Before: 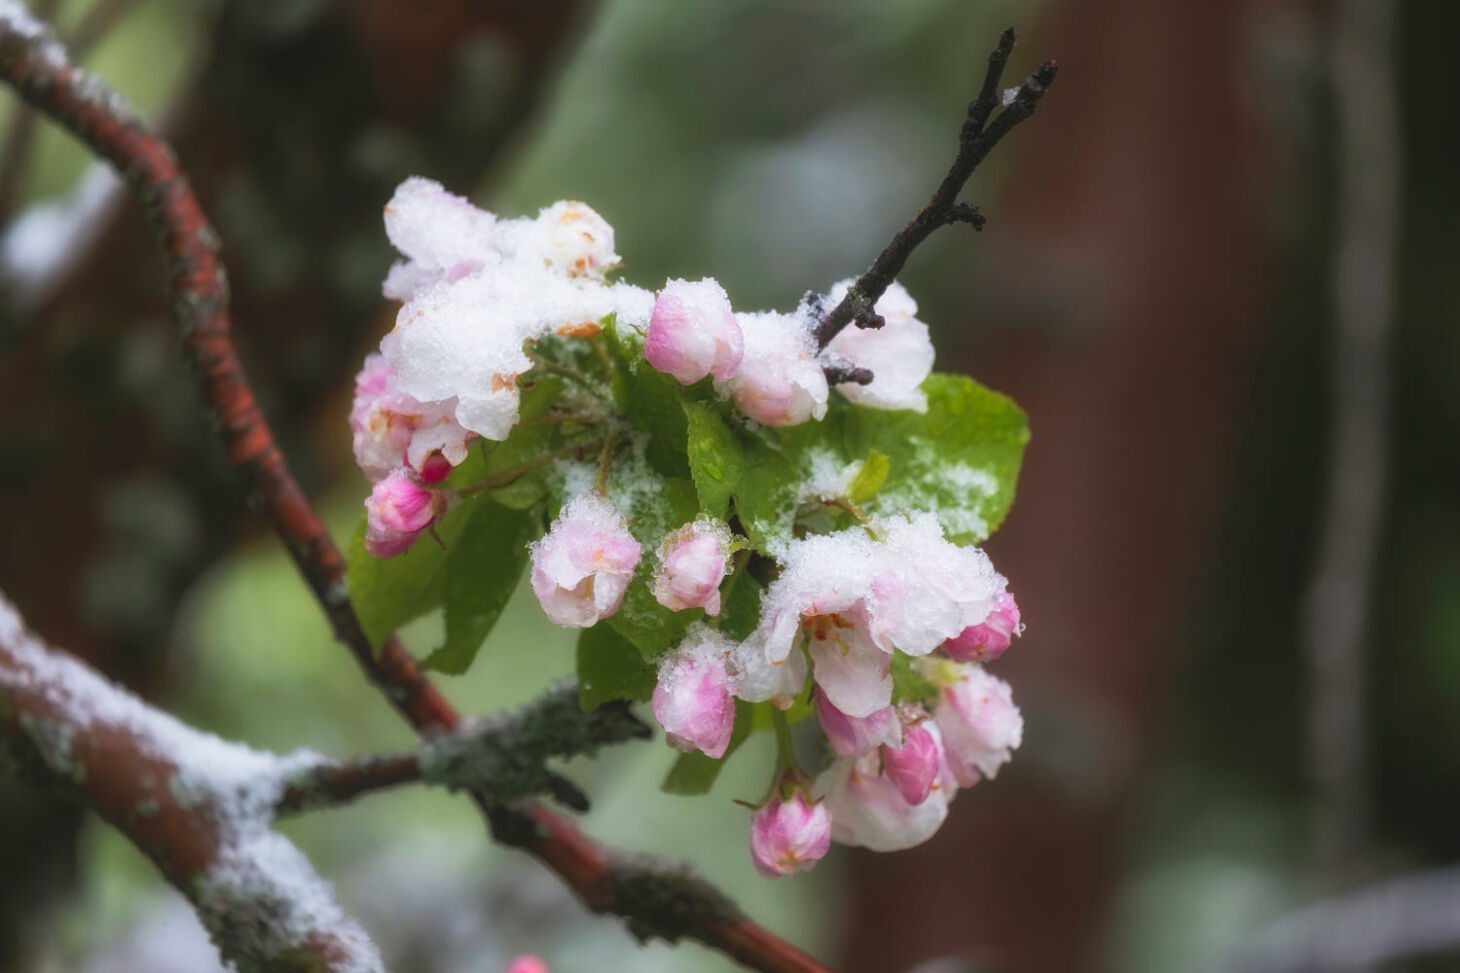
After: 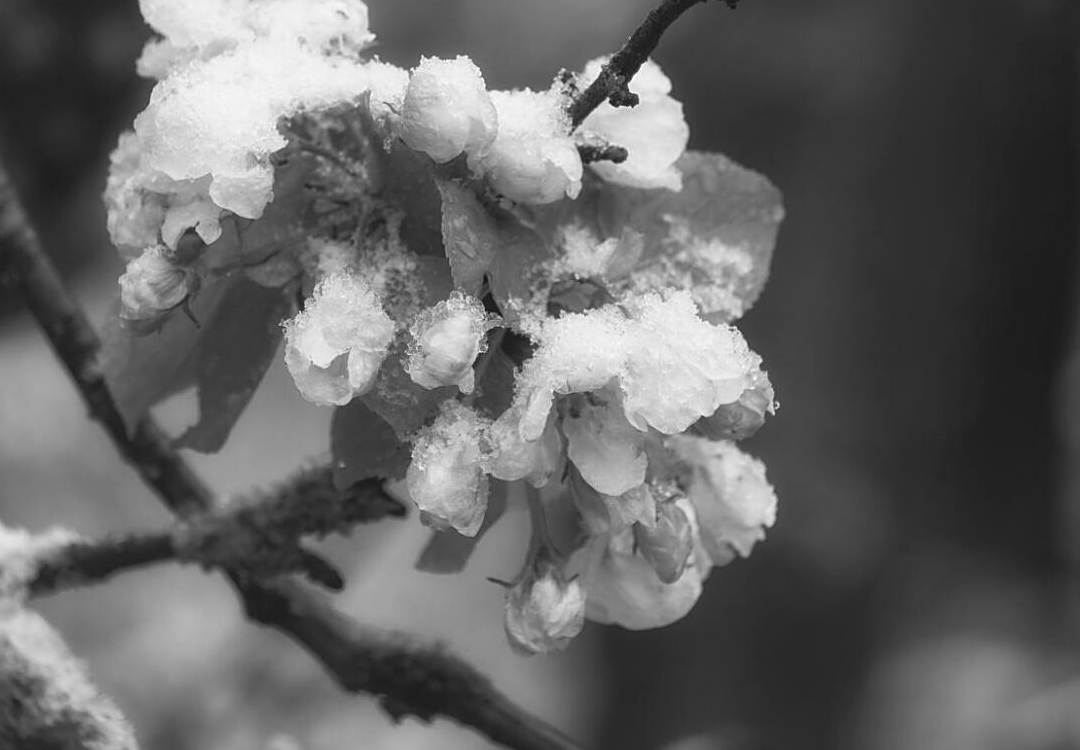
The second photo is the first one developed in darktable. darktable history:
crop: left 16.871%, top 22.857%, right 9.116%
sharpen: on, module defaults
monochrome: on, module defaults
